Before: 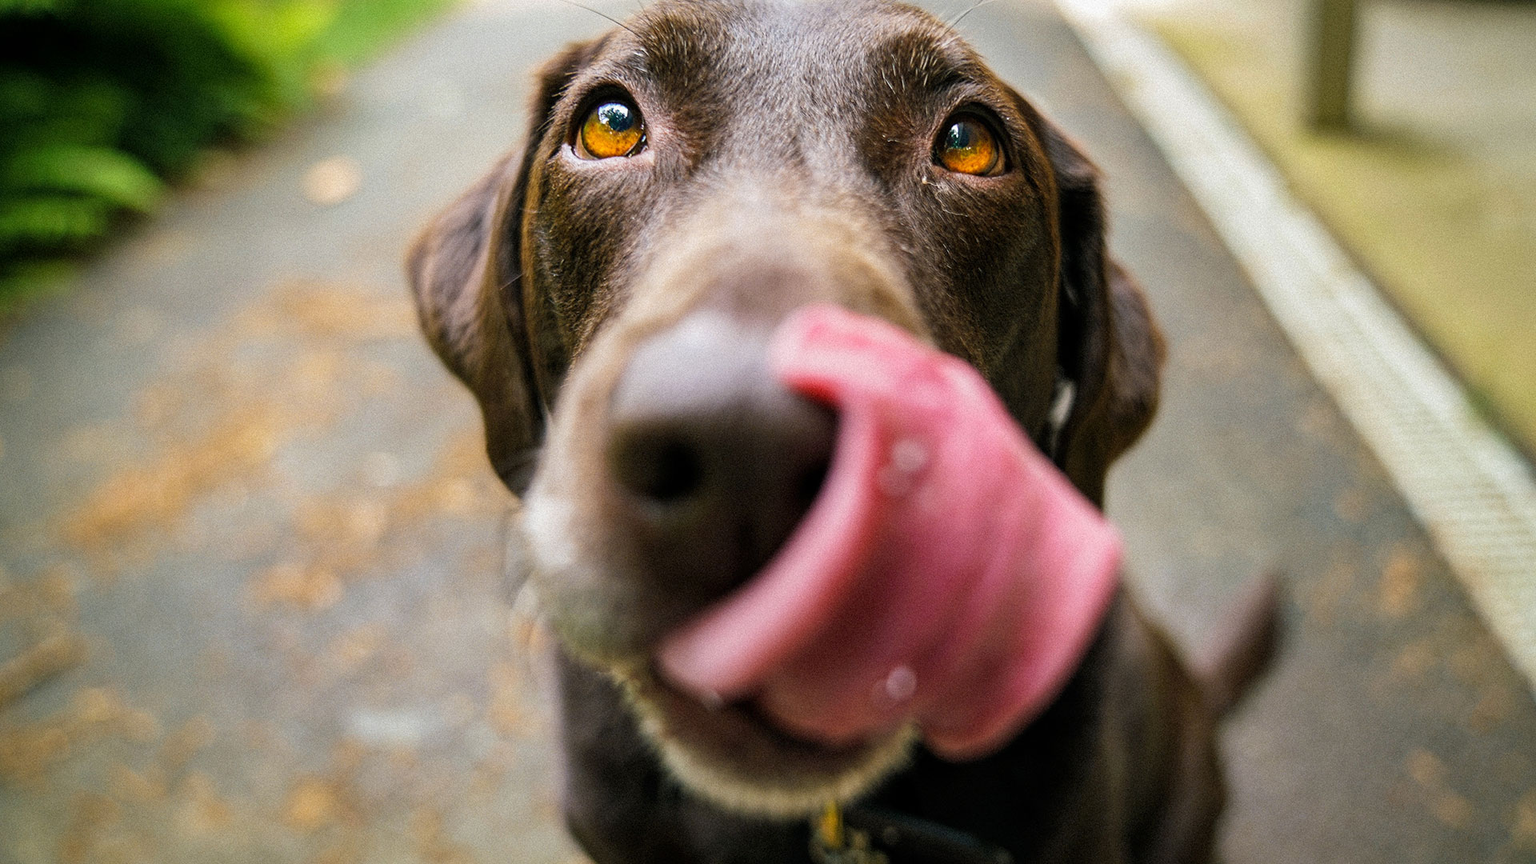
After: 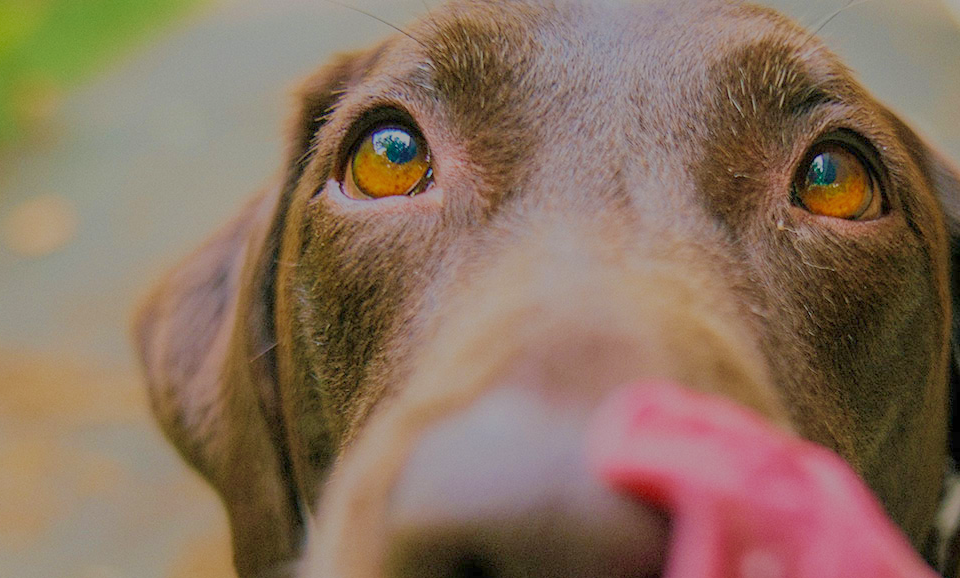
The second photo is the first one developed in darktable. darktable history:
velvia: strength 45%
crop: left 19.556%, right 30.401%, bottom 46.458%
filmic rgb: black relative exposure -16 EV, white relative exposure 8 EV, threshold 3 EV, hardness 4.17, latitude 50%, contrast 0.5, color science v5 (2021), contrast in shadows safe, contrast in highlights safe, enable highlight reconstruction true
